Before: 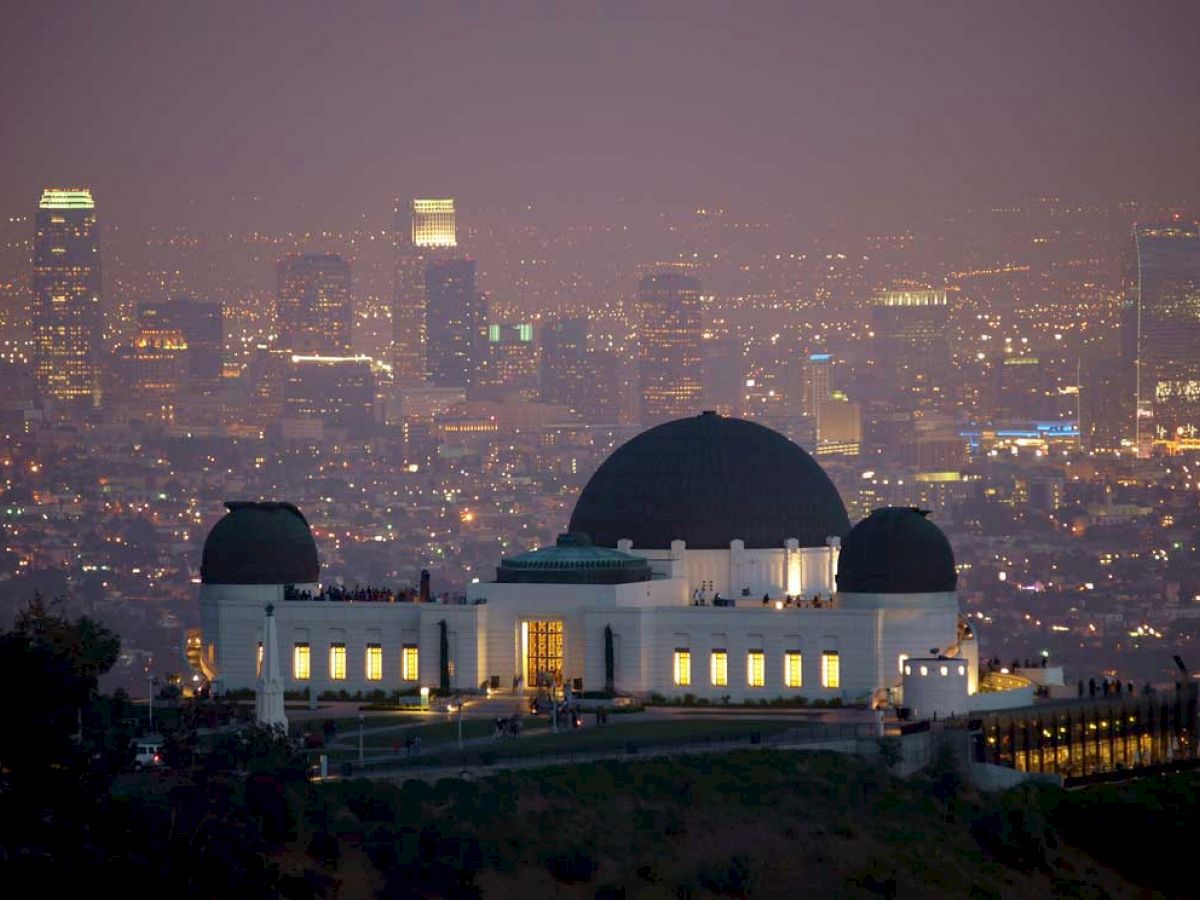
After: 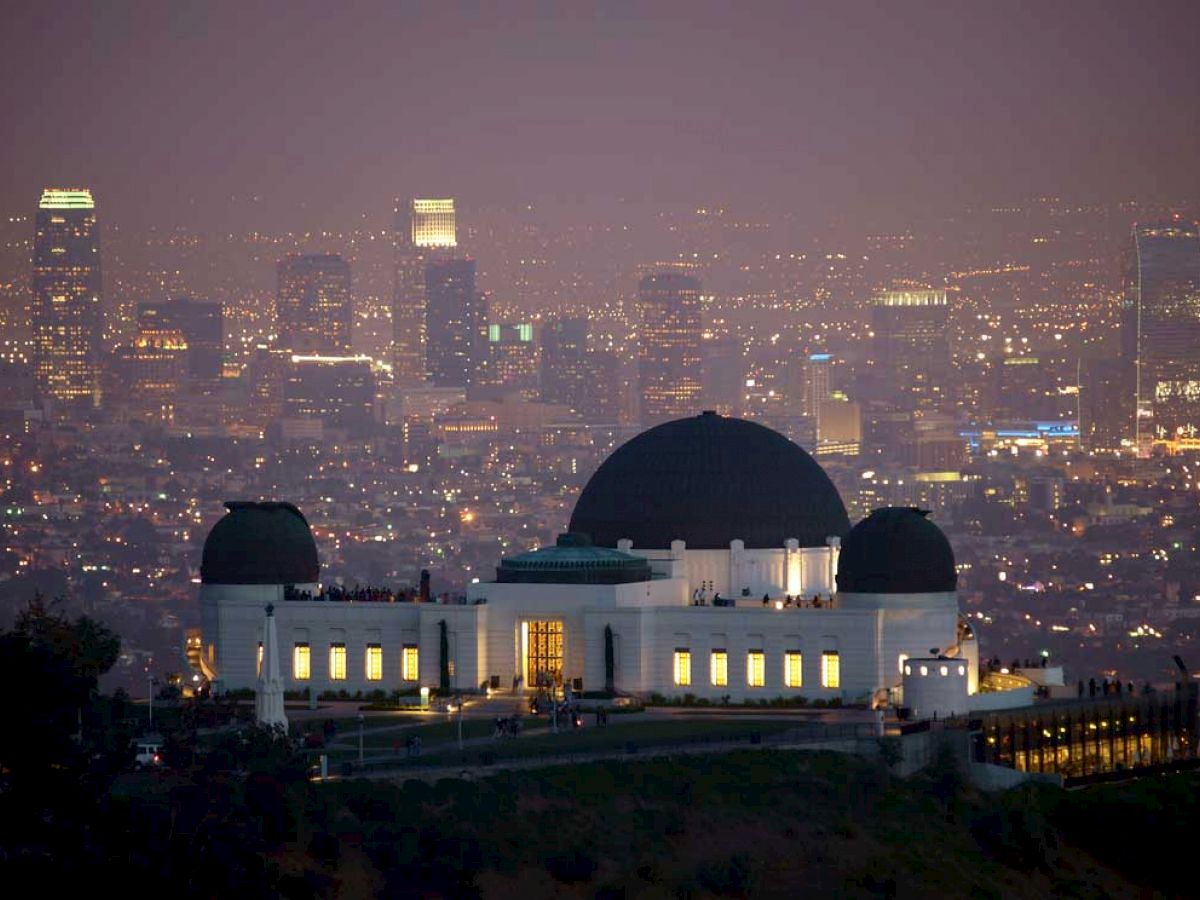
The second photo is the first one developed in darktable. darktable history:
contrast brightness saturation: contrast 0.141
